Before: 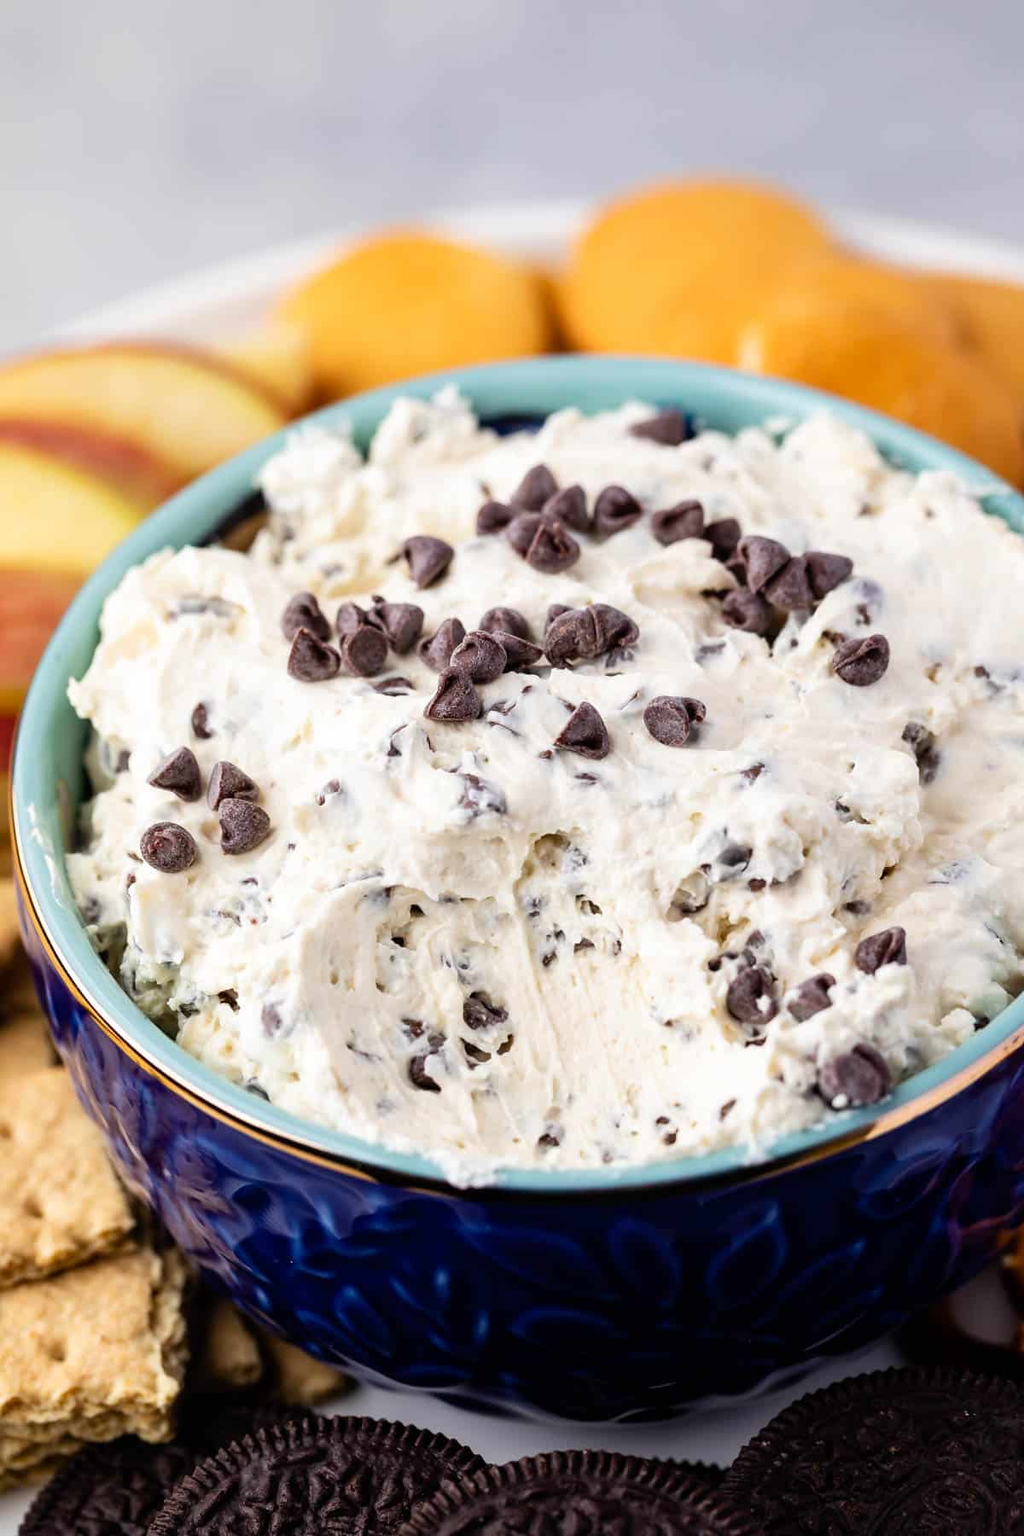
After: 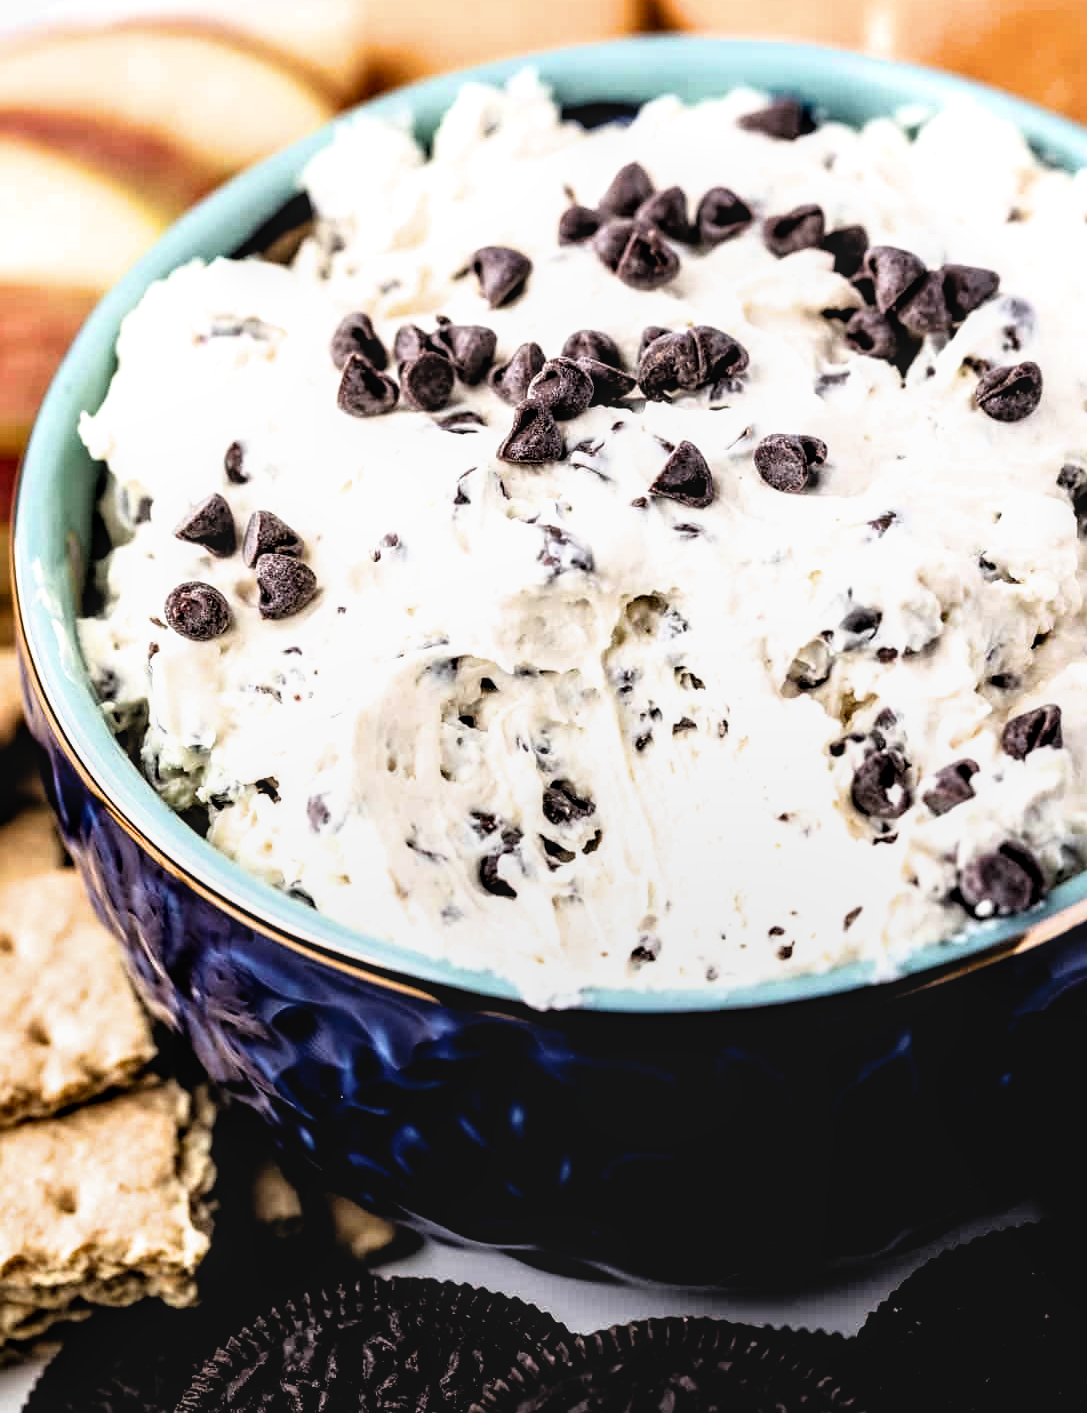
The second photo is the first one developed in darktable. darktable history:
crop: top 21.257%, right 9.349%, bottom 0.23%
filmic rgb: black relative exposure -3.61 EV, white relative exposure 2.14 EV, hardness 3.64
local contrast: detail 130%
